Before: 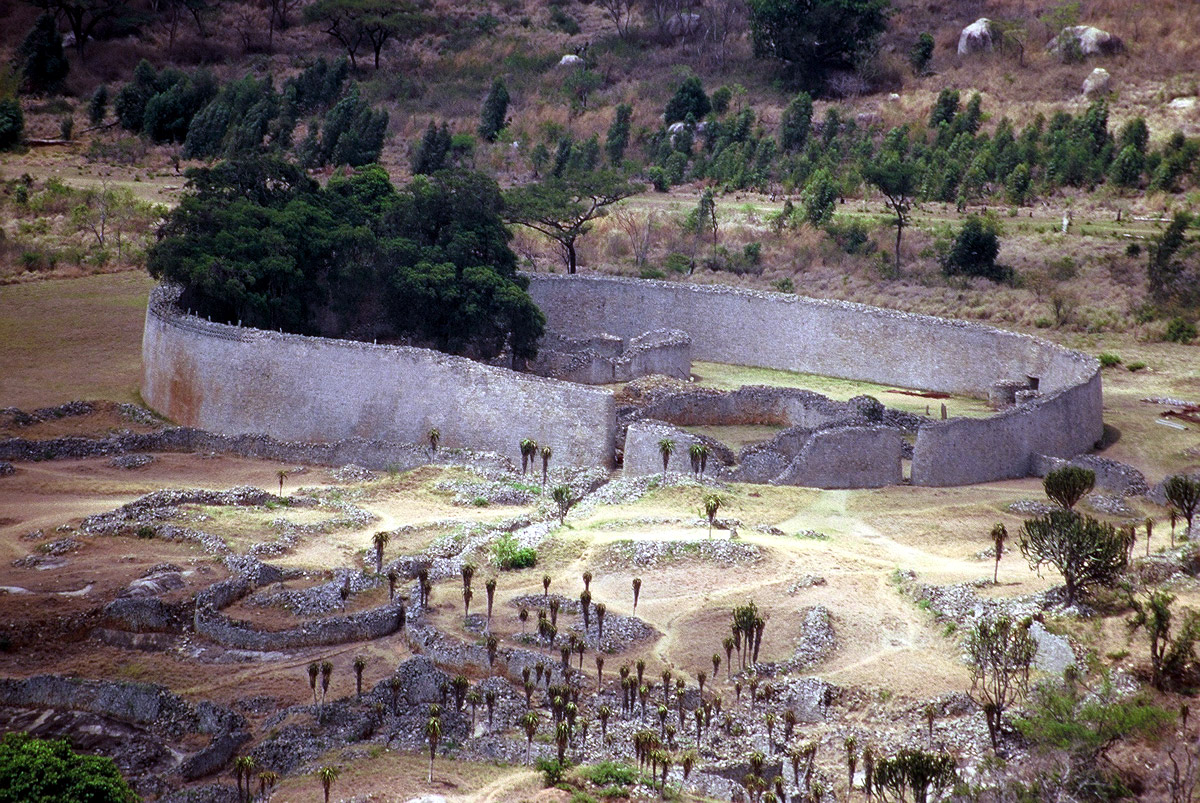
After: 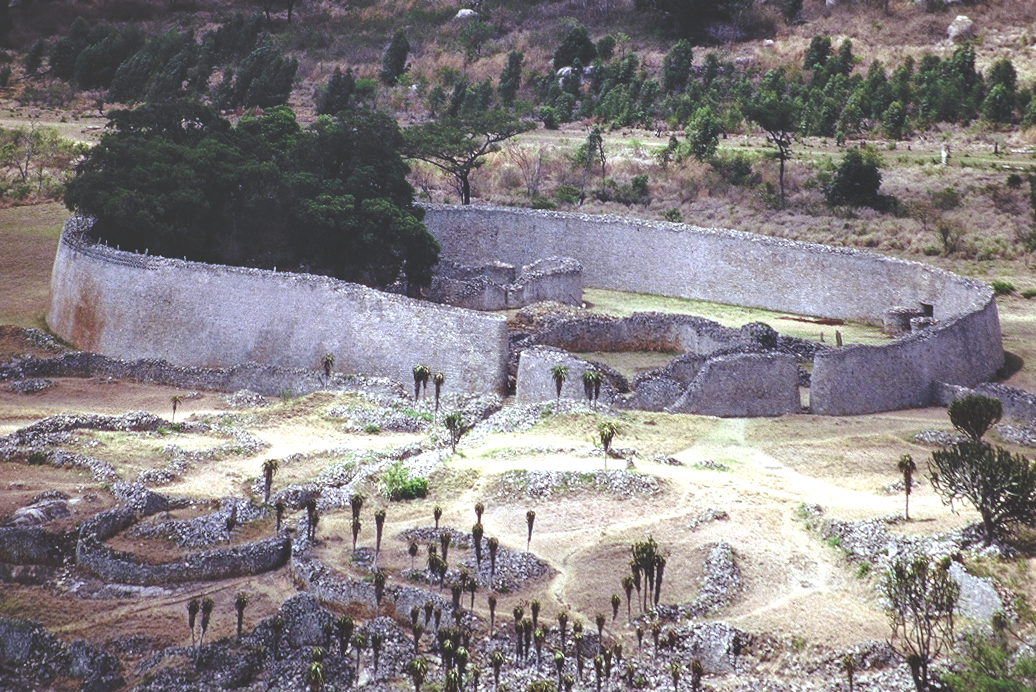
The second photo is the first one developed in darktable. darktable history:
white balance: red 0.982, blue 1.018
crop: left 11.225%, top 5.381%, right 9.565%, bottom 10.314%
local contrast: detail 135%, midtone range 0.75
rotate and perspective: rotation 0.128°, lens shift (vertical) -0.181, lens shift (horizontal) -0.044, shear 0.001, automatic cropping off
base curve: curves: ch0 [(0, 0) (0.158, 0.273) (0.879, 0.895) (1, 1)], preserve colors none
rgb curve: curves: ch0 [(0, 0.186) (0.314, 0.284) (0.775, 0.708) (1, 1)], compensate middle gray true, preserve colors none
